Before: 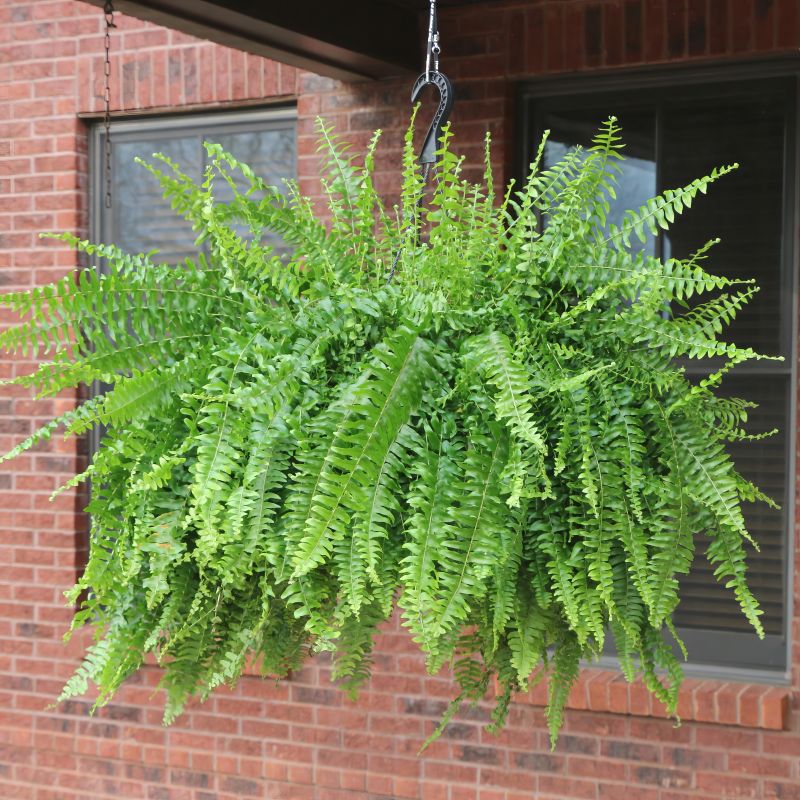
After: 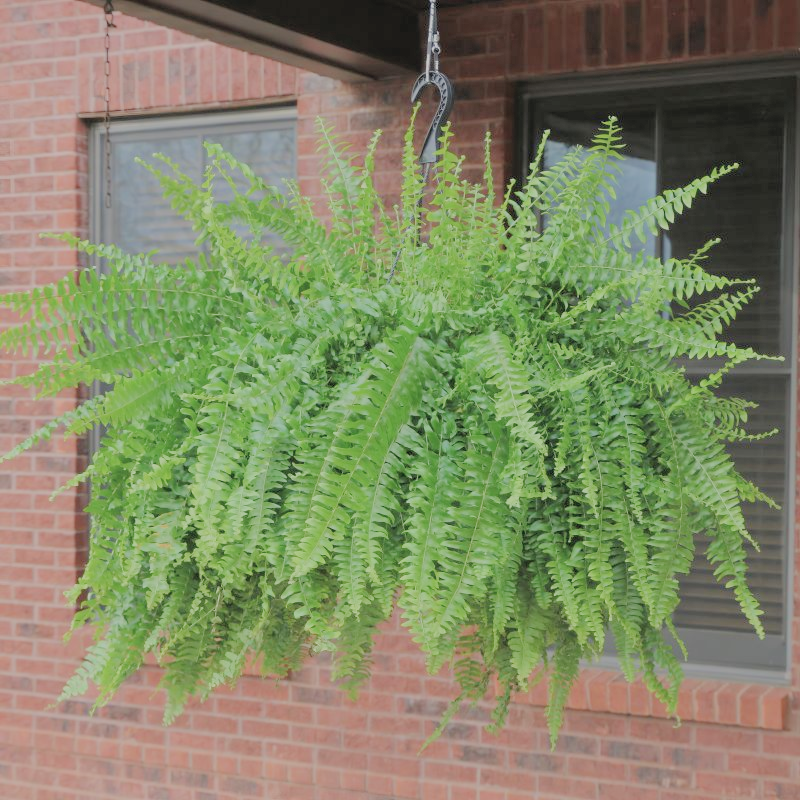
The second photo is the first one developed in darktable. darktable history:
contrast brightness saturation: brightness 0.145
filmic rgb: middle gray luminance 2.61%, black relative exposure -9.96 EV, white relative exposure 7 EV, dynamic range scaling 9.39%, target black luminance 0%, hardness 3.18, latitude 44.25%, contrast 0.68, highlights saturation mix 4.83%, shadows ↔ highlights balance 13.59%
